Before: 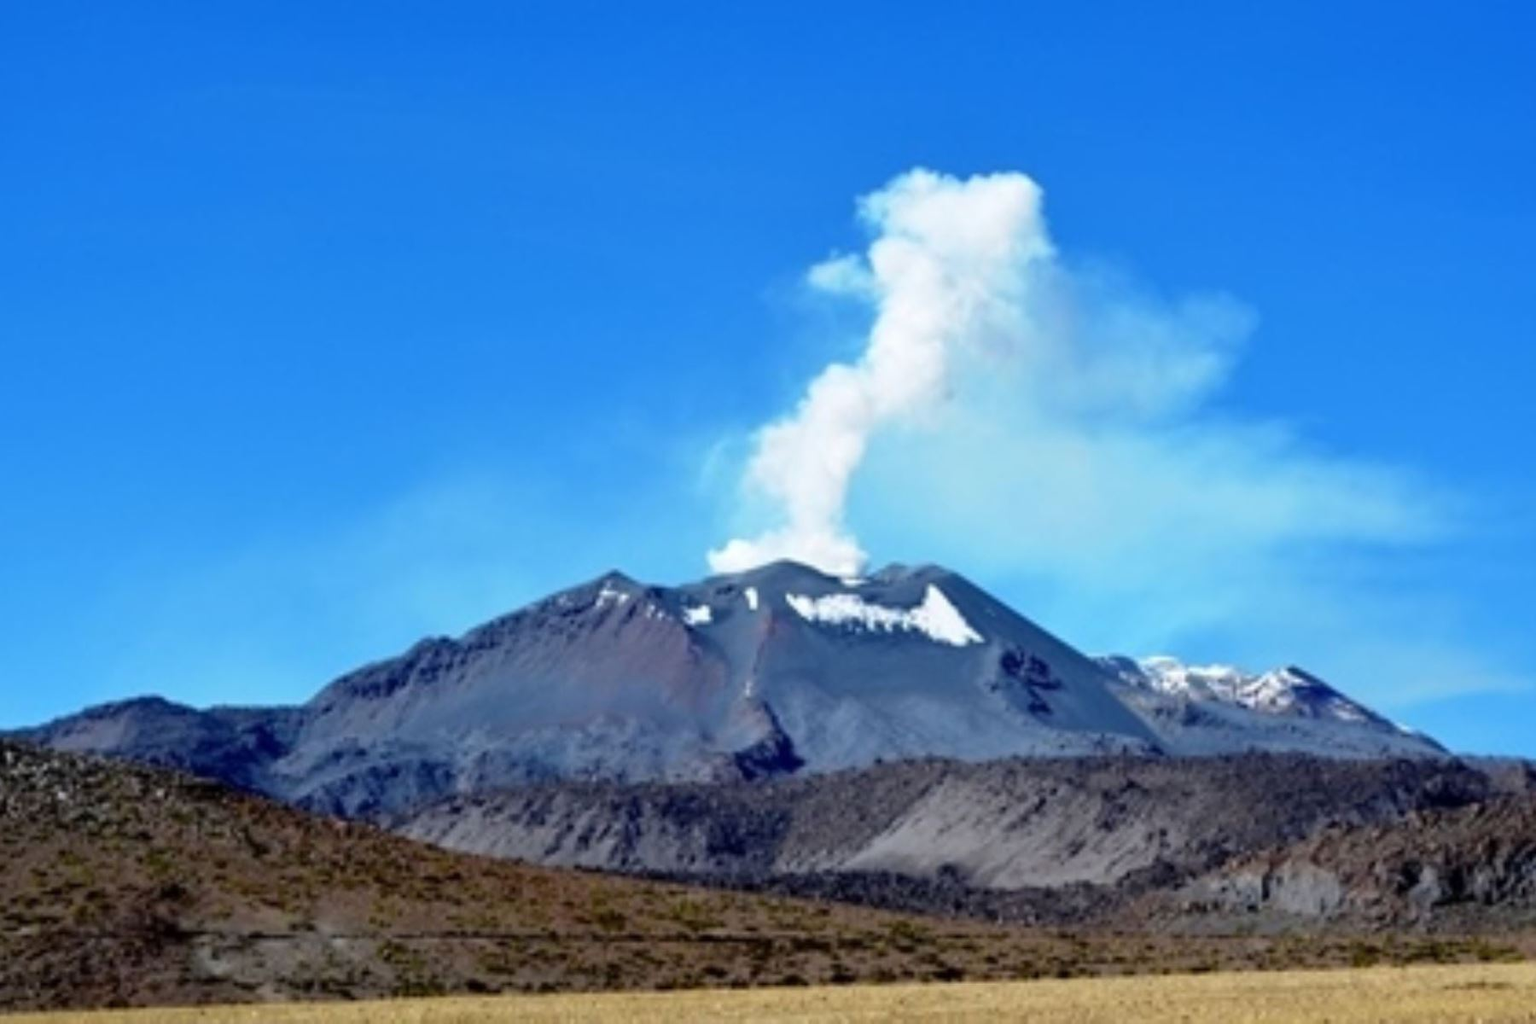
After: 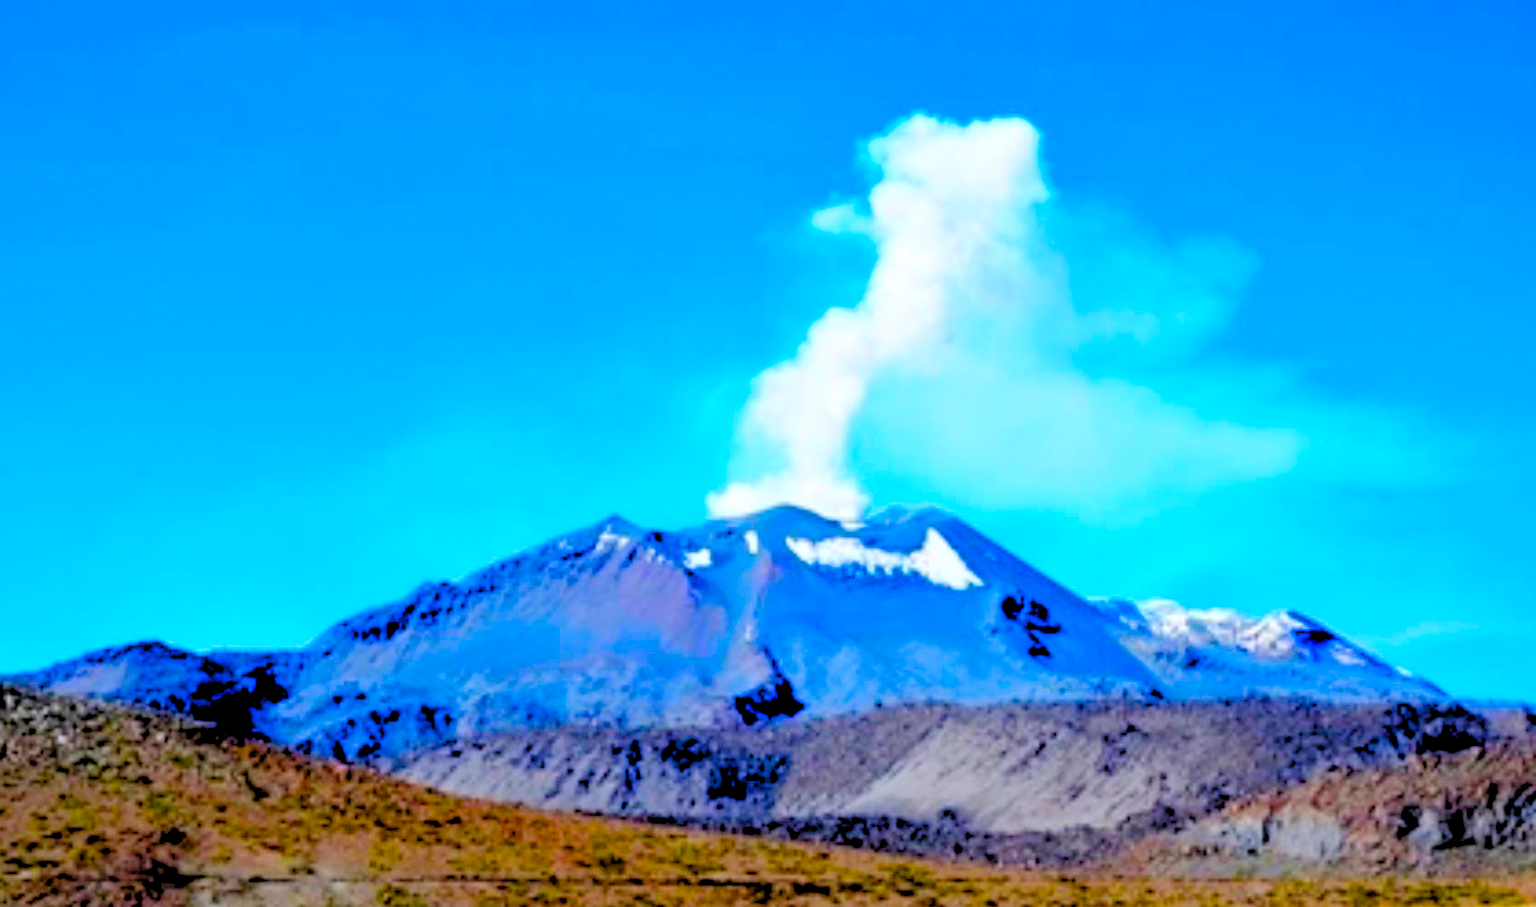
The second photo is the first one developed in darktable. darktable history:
levels: levels [0.072, 0.414, 0.976]
crop and rotate: top 5.526%, bottom 5.836%
color balance rgb: linear chroma grading › global chroma 15.381%, perceptual saturation grading › global saturation 38.752%, perceptual saturation grading › highlights -24.808%, perceptual saturation grading › mid-tones 34.603%, perceptual saturation grading › shadows 34.971%, global vibrance 20%
